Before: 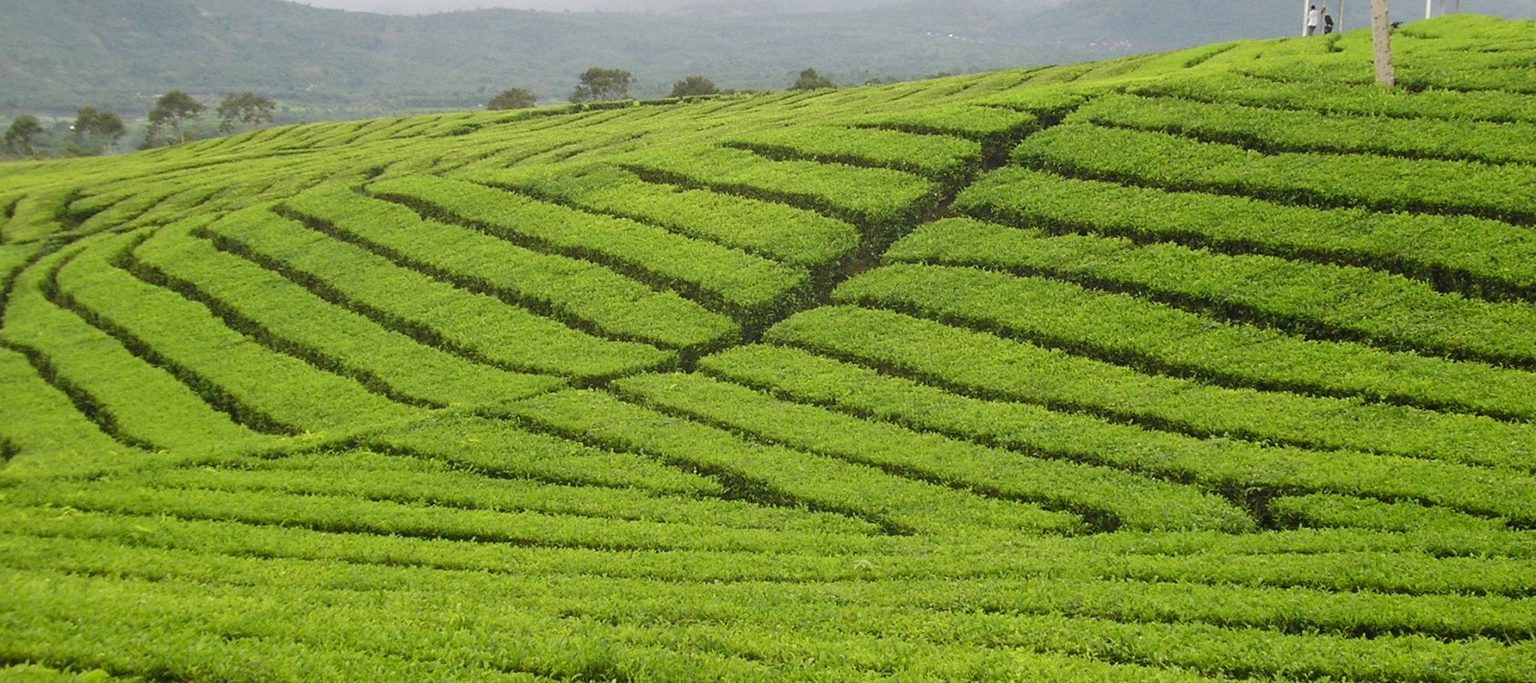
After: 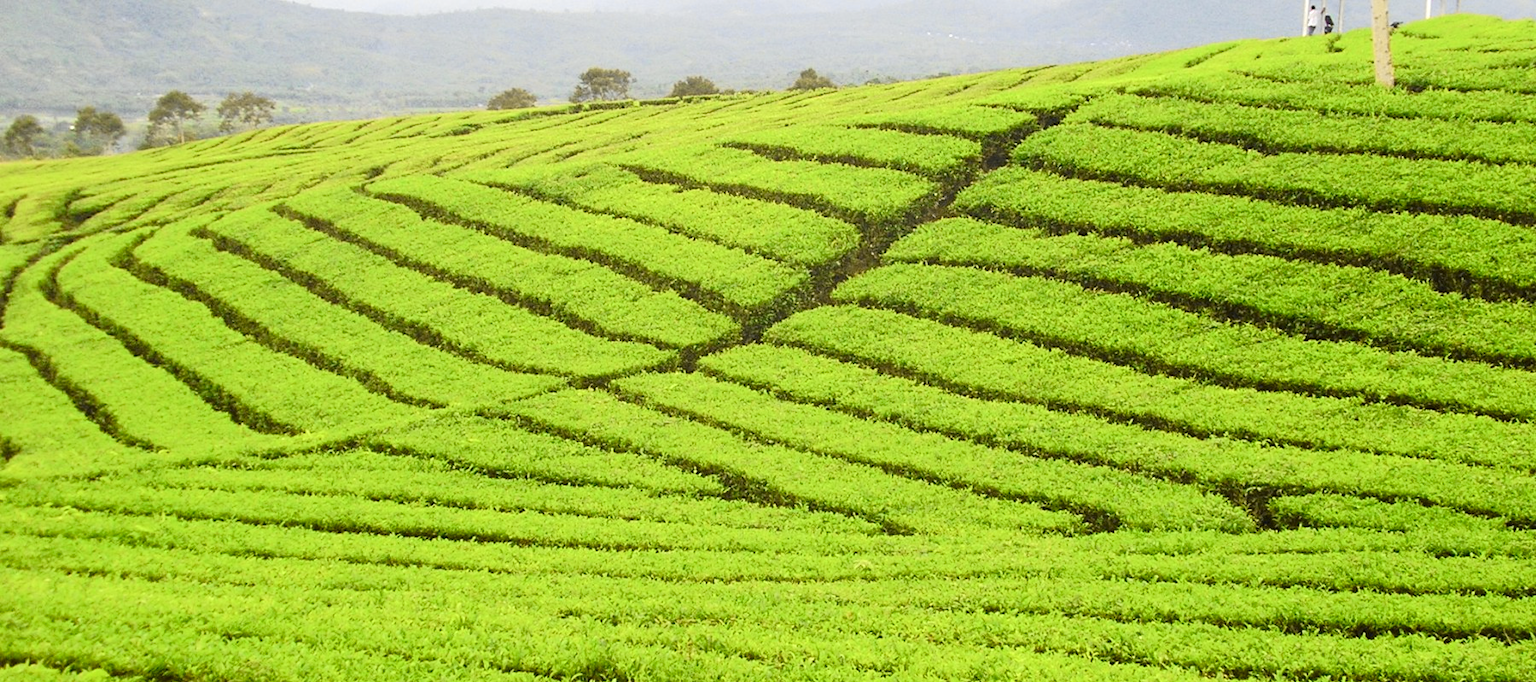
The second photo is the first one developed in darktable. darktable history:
tone curve: curves: ch0 [(0, 0.006) (0.037, 0.022) (0.123, 0.105) (0.19, 0.173) (0.277, 0.279) (0.474, 0.517) (0.597, 0.662) (0.687, 0.774) (0.855, 0.891) (1, 0.982)]; ch1 [(0, 0) (0.243, 0.245) (0.422, 0.415) (0.493, 0.498) (0.508, 0.503) (0.531, 0.55) (0.551, 0.582) (0.626, 0.672) (0.694, 0.732) (1, 1)]; ch2 [(0, 0) (0.249, 0.216) (0.356, 0.329) (0.424, 0.442) (0.476, 0.477) (0.498, 0.503) (0.517, 0.524) (0.532, 0.547) (0.562, 0.592) (0.614, 0.657) (0.706, 0.748) (0.808, 0.809) (0.991, 0.968)], color space Lab, independent channels, preserve colors none
exposure: exposure 0.521 EV, compensate exposure bias true, compensate highlight preservation false
